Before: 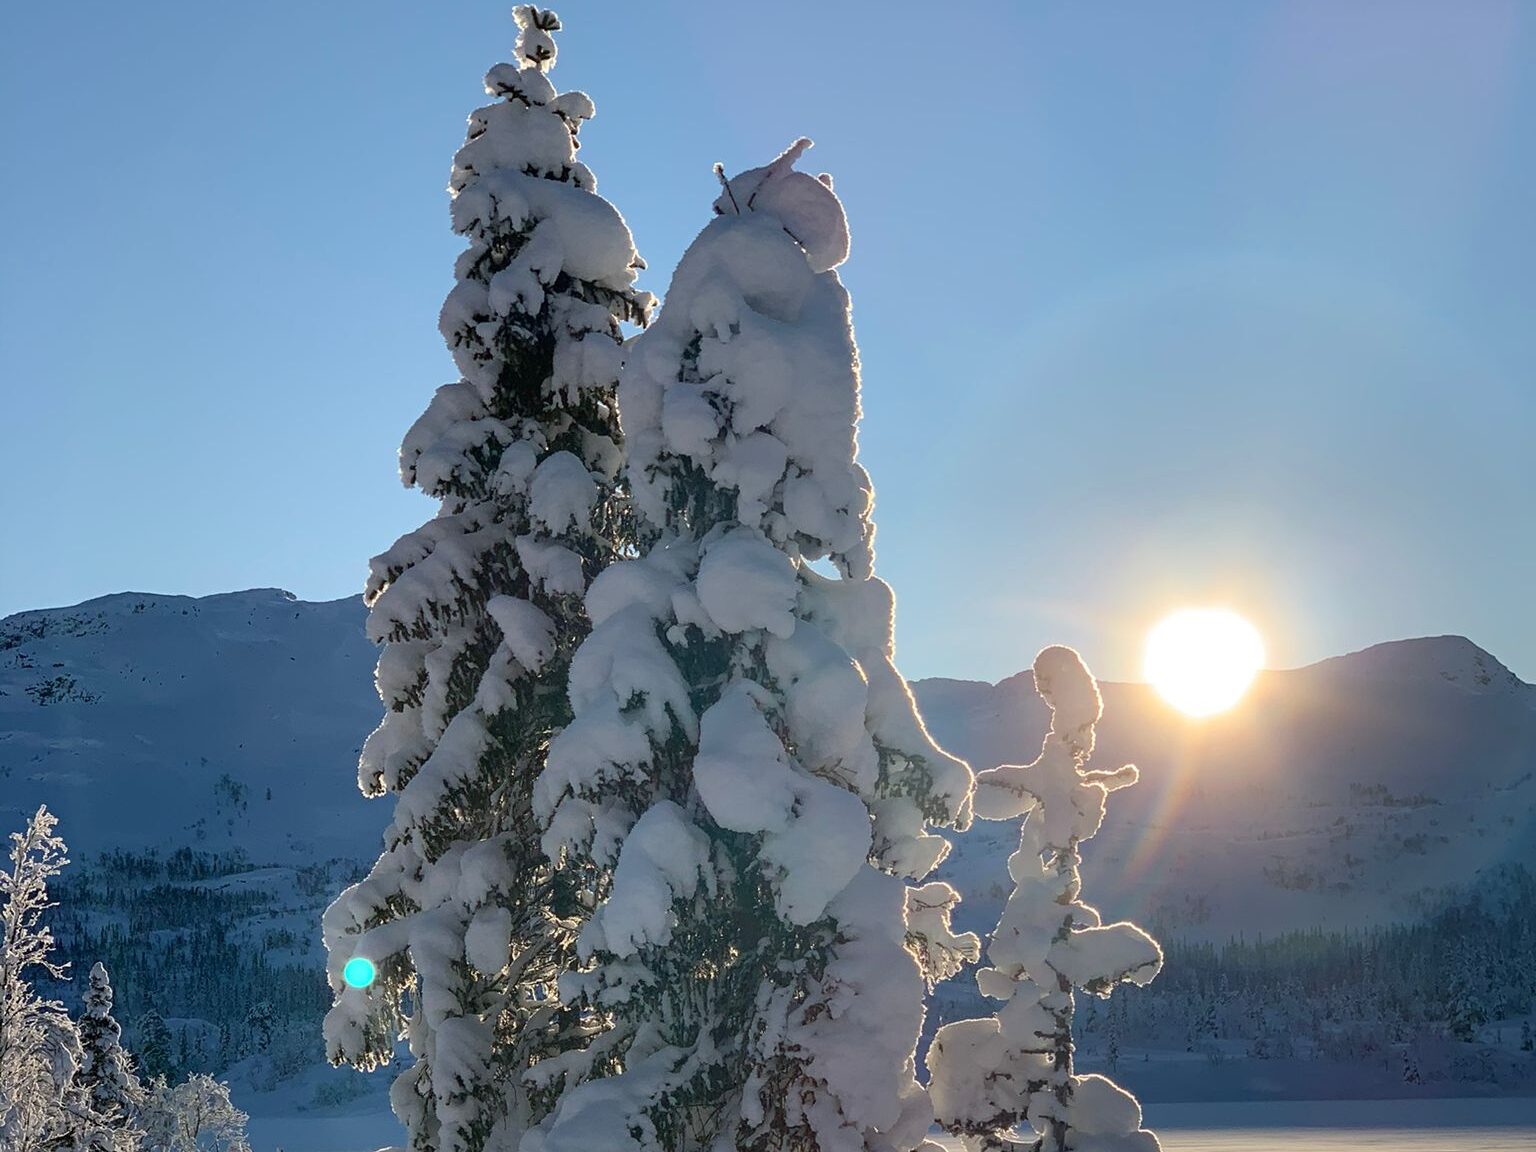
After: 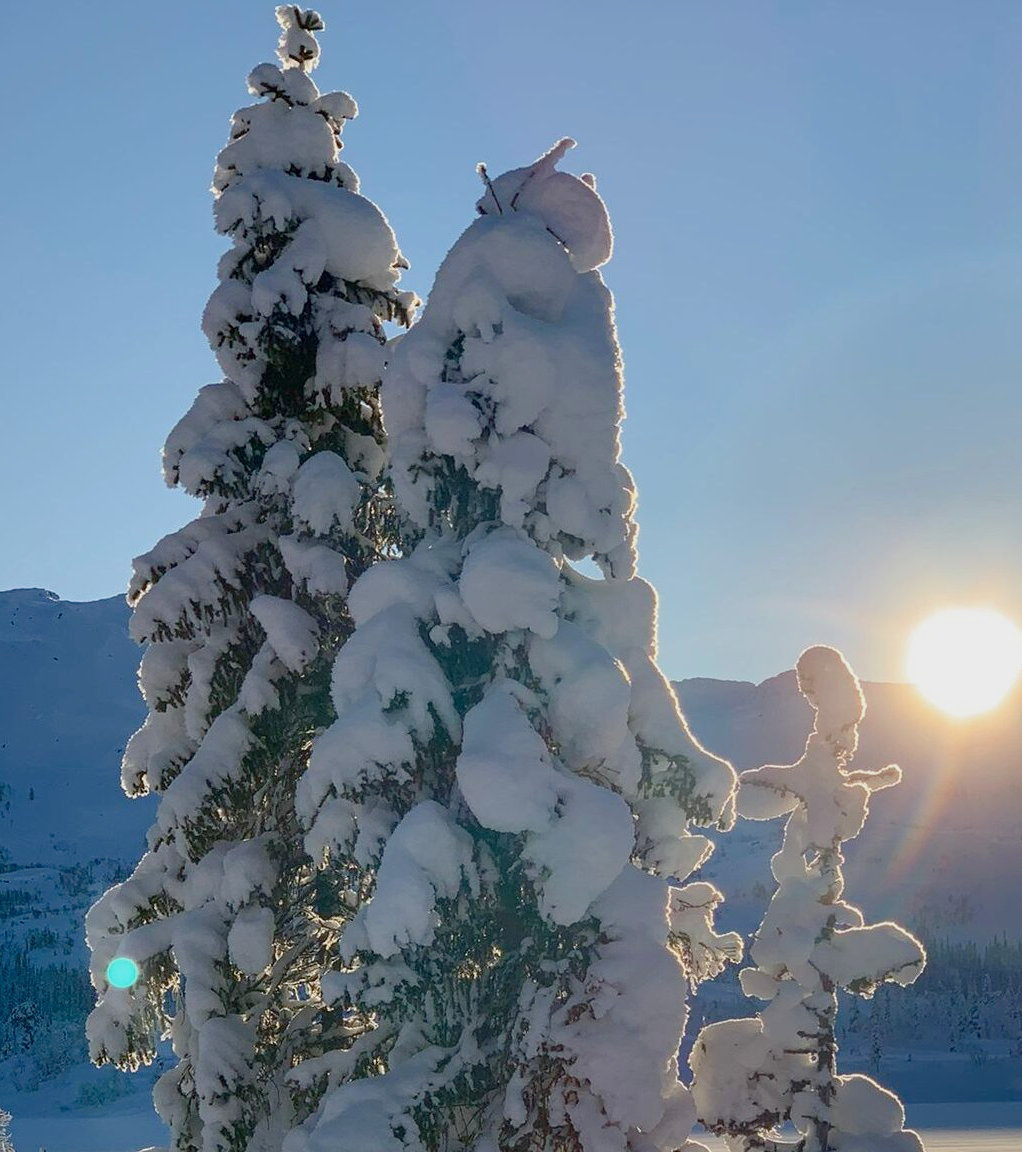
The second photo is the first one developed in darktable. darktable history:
crop and rotate: left 15.475%, right 17.932%
color balance rgb: global offset › hue 170.78°, linear chroma grading › shadows -2.359%, linear chroma grading › highlights -14.888%, linear chroma grading › global chroma -9.71%, linear chroma grading › mid-tones -9.91%, perceptual saturation grading › global saturation 20%, perceptual saturation grading › highlights 1.867%, perceptual saturation grading › shadows 50.093%, contrast -10.461%
